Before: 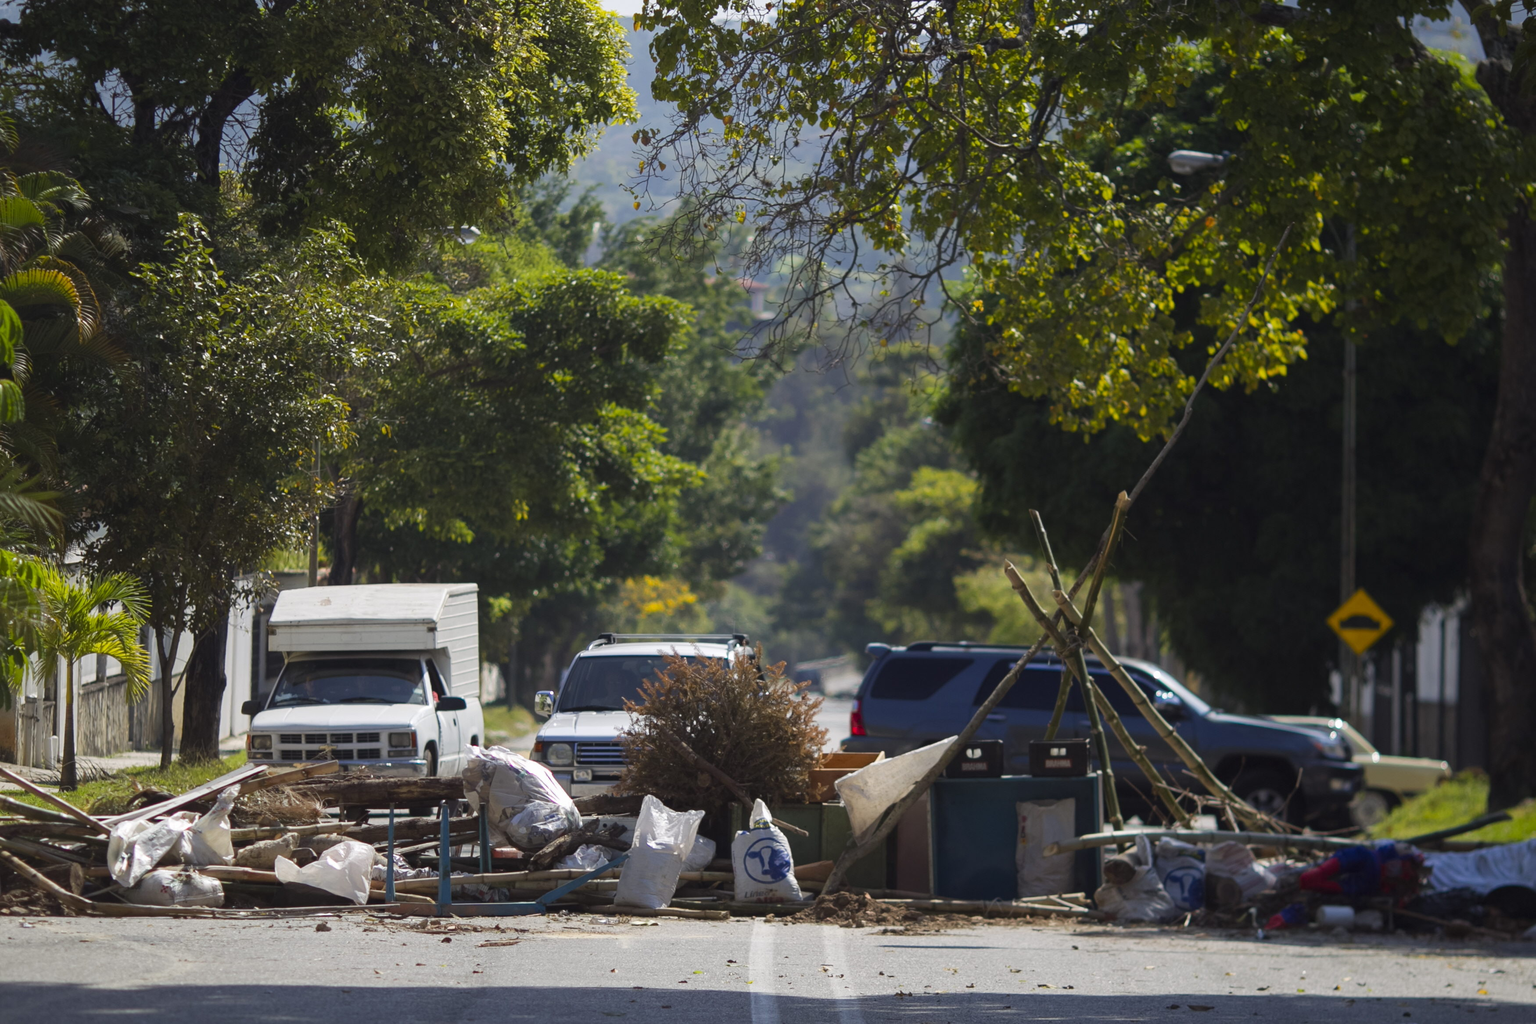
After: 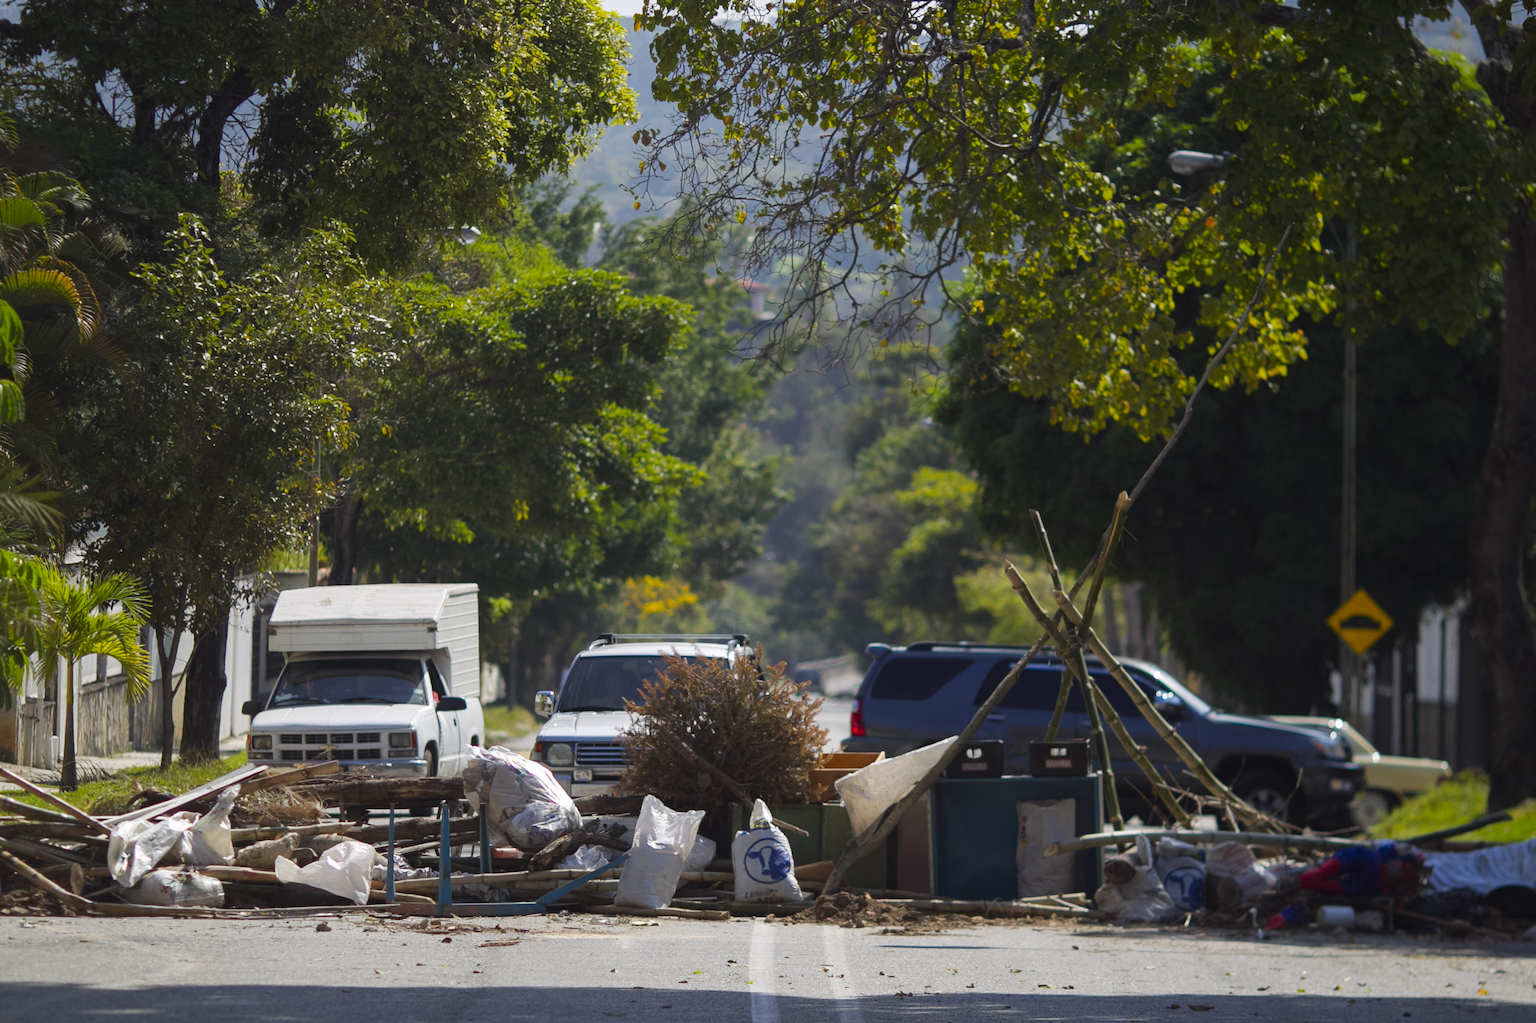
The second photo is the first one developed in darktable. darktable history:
white balance: emerald 1
vibrance: vibrance 78%
